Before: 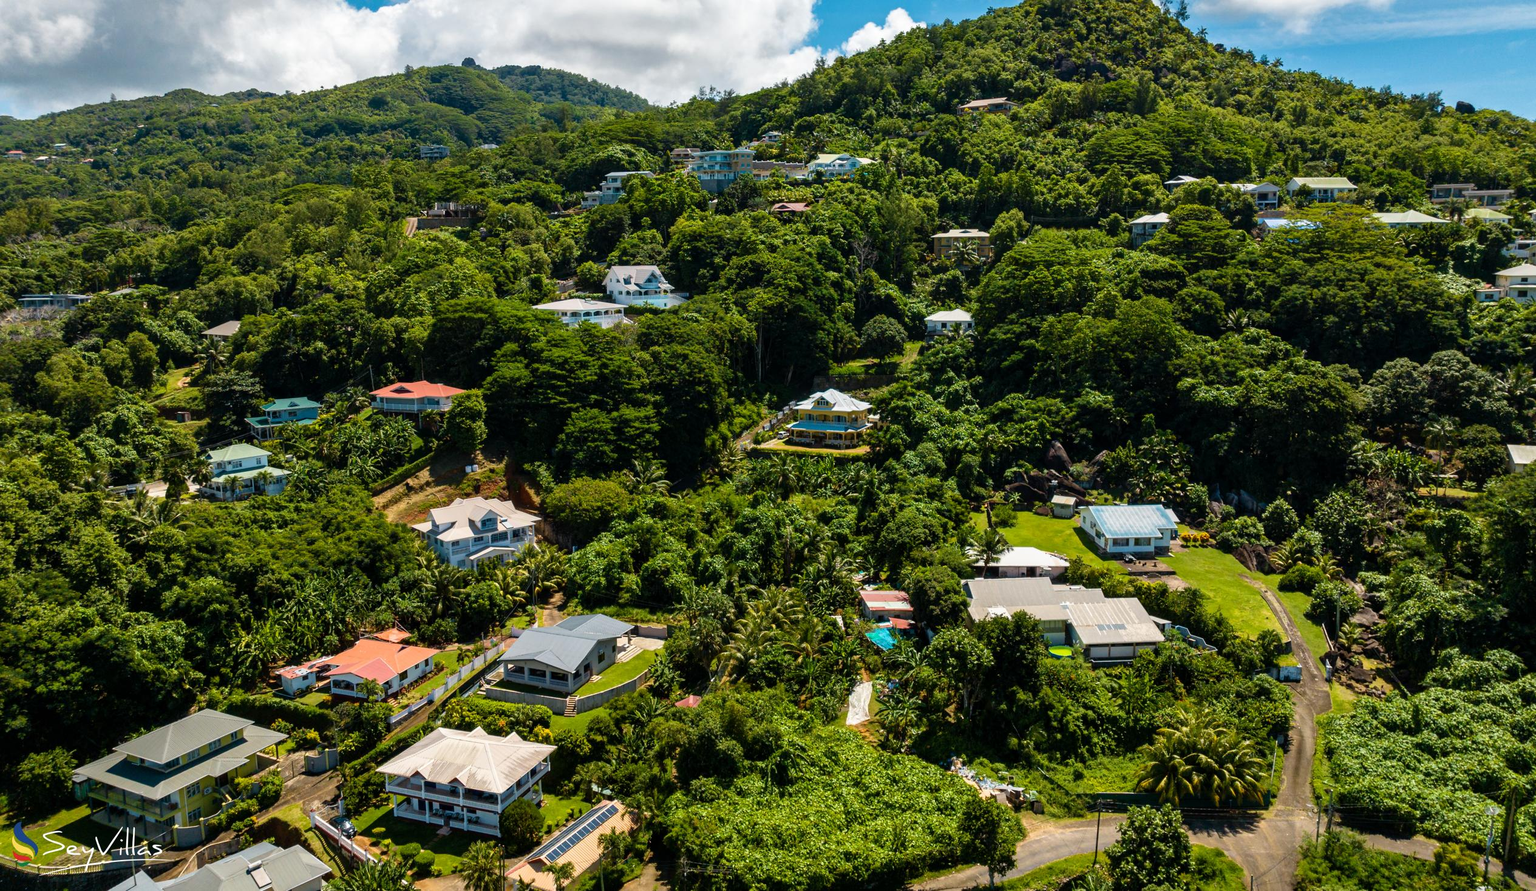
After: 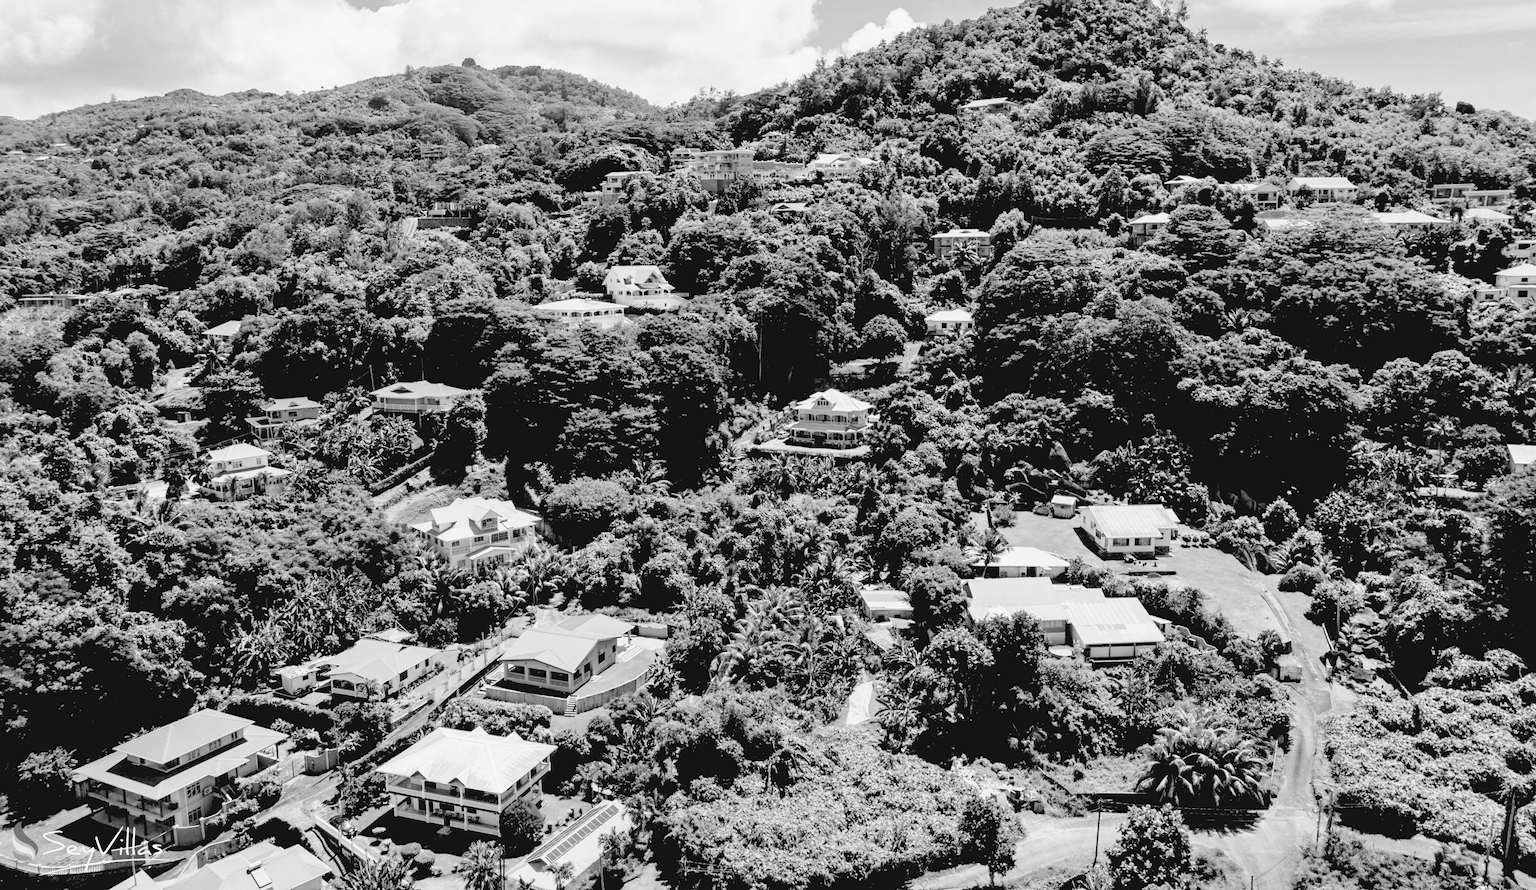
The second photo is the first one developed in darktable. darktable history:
base curve: curves: ch0 [(0, 0.007) (0.028, 0.063) (0.121, 0.311) (0.46, 0.743) (0.859, 0.957) (1, 1)], preserve colors none
rgb levels: preserve colors sum RGB, levels [[0.038, 0.433, 0.934], [0, 0.5, 1], [0, 0.5, 1]]
color calibration: x 0.329, y 0.345, temperature 5633 K
monochrome: on, module defaults
